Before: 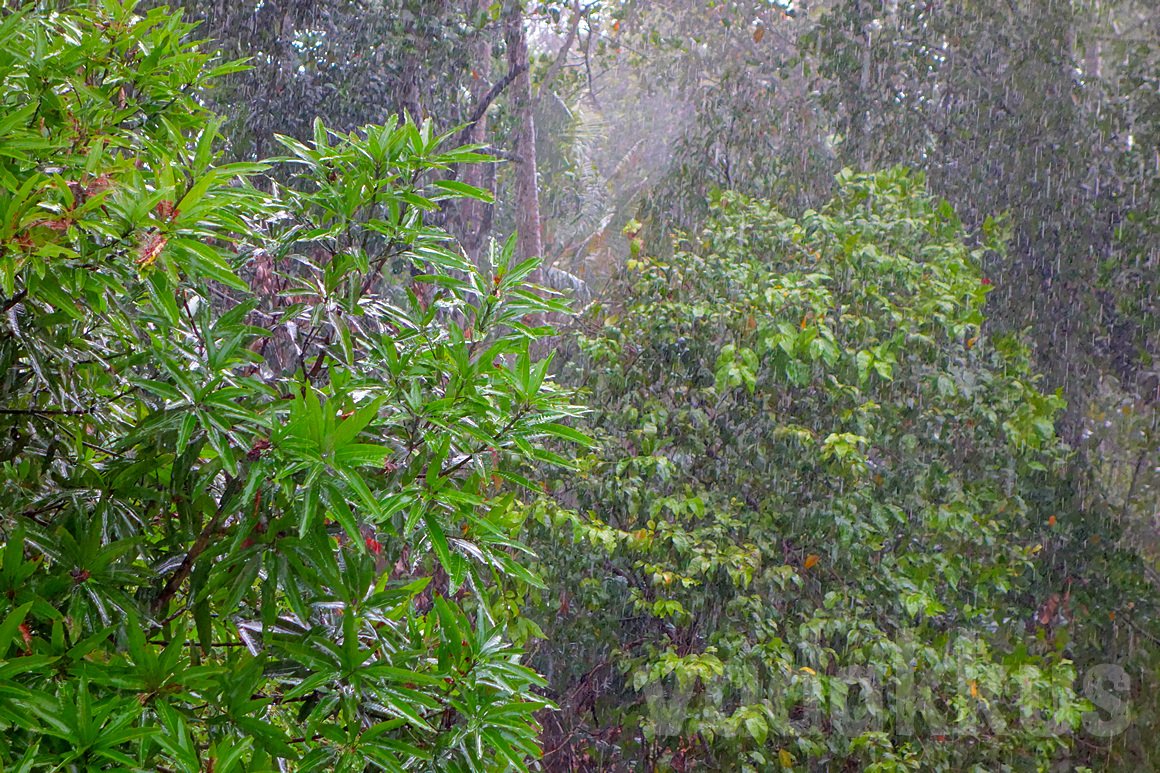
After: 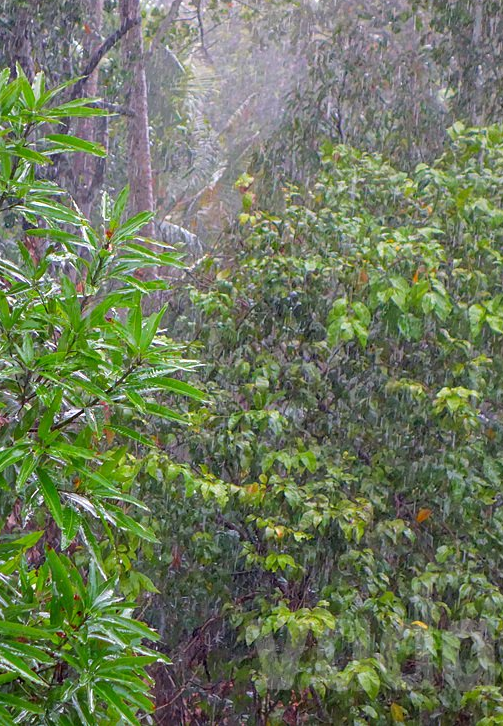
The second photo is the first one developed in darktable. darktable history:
crop: left 33.452%, top 6.025%, right 23.155%
color balance: mode lift, gamma, gain (sRGB)
